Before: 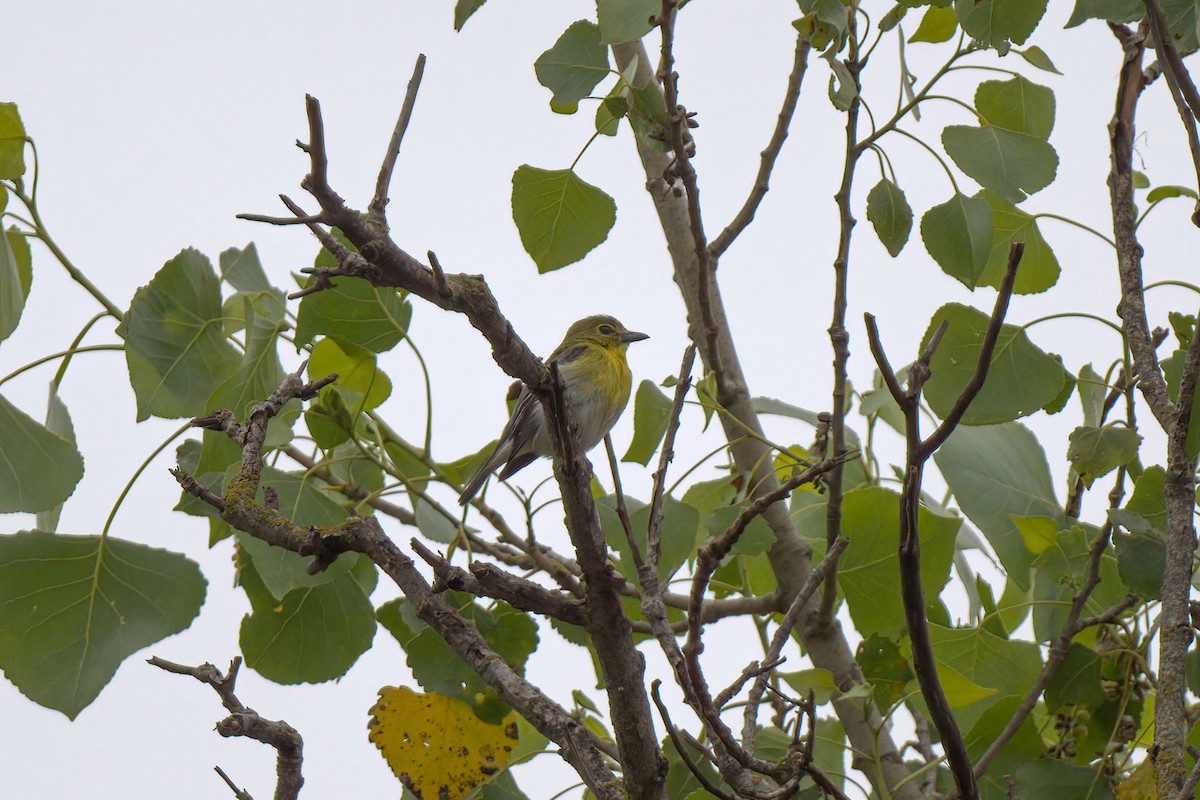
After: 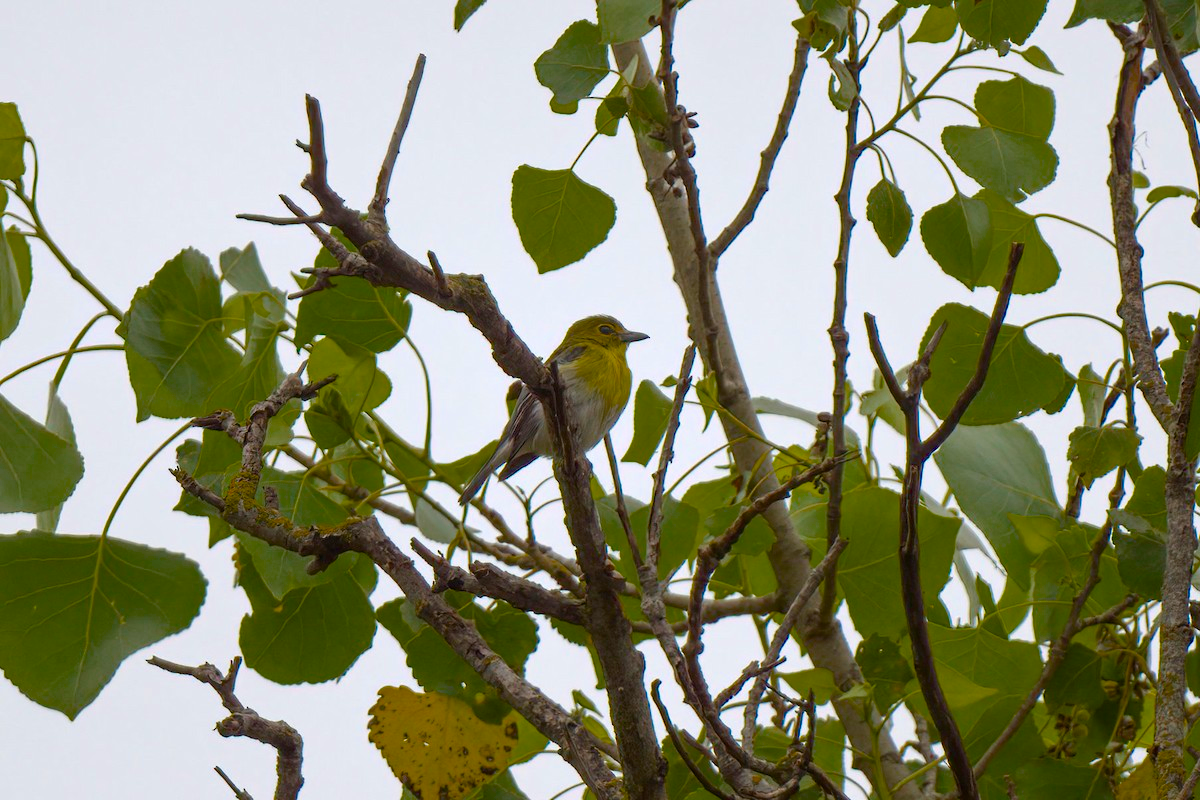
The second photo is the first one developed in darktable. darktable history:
color balance rgb: linear chroma grading › shadows 31.461%, linear chroma grading › global chroma -1.779%, linear chroma grading › mid-tones 3.757%, perceptual saturation grading › global saturation 25.453%, global vibrance 16.527%, saturation formula JzAzBz (2021)
